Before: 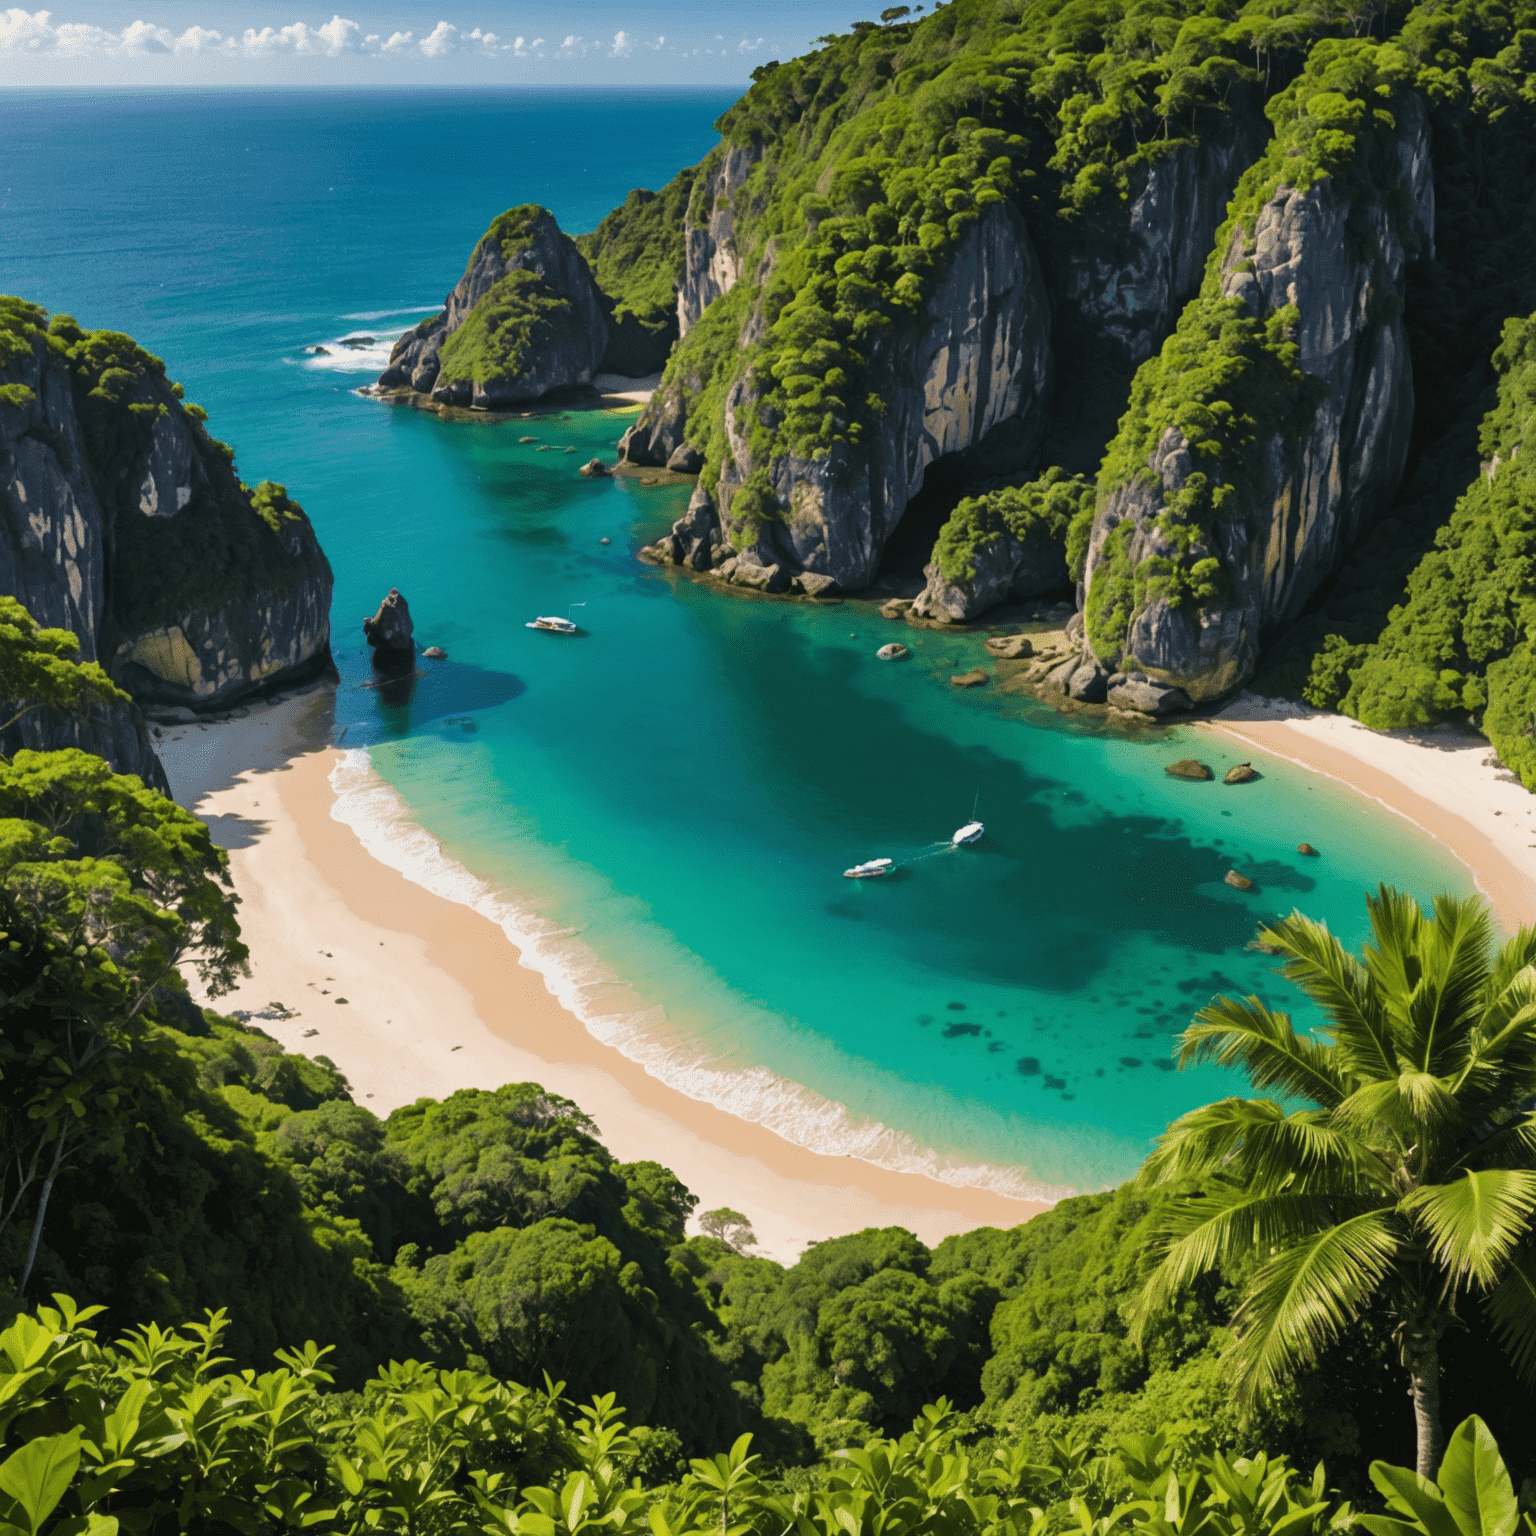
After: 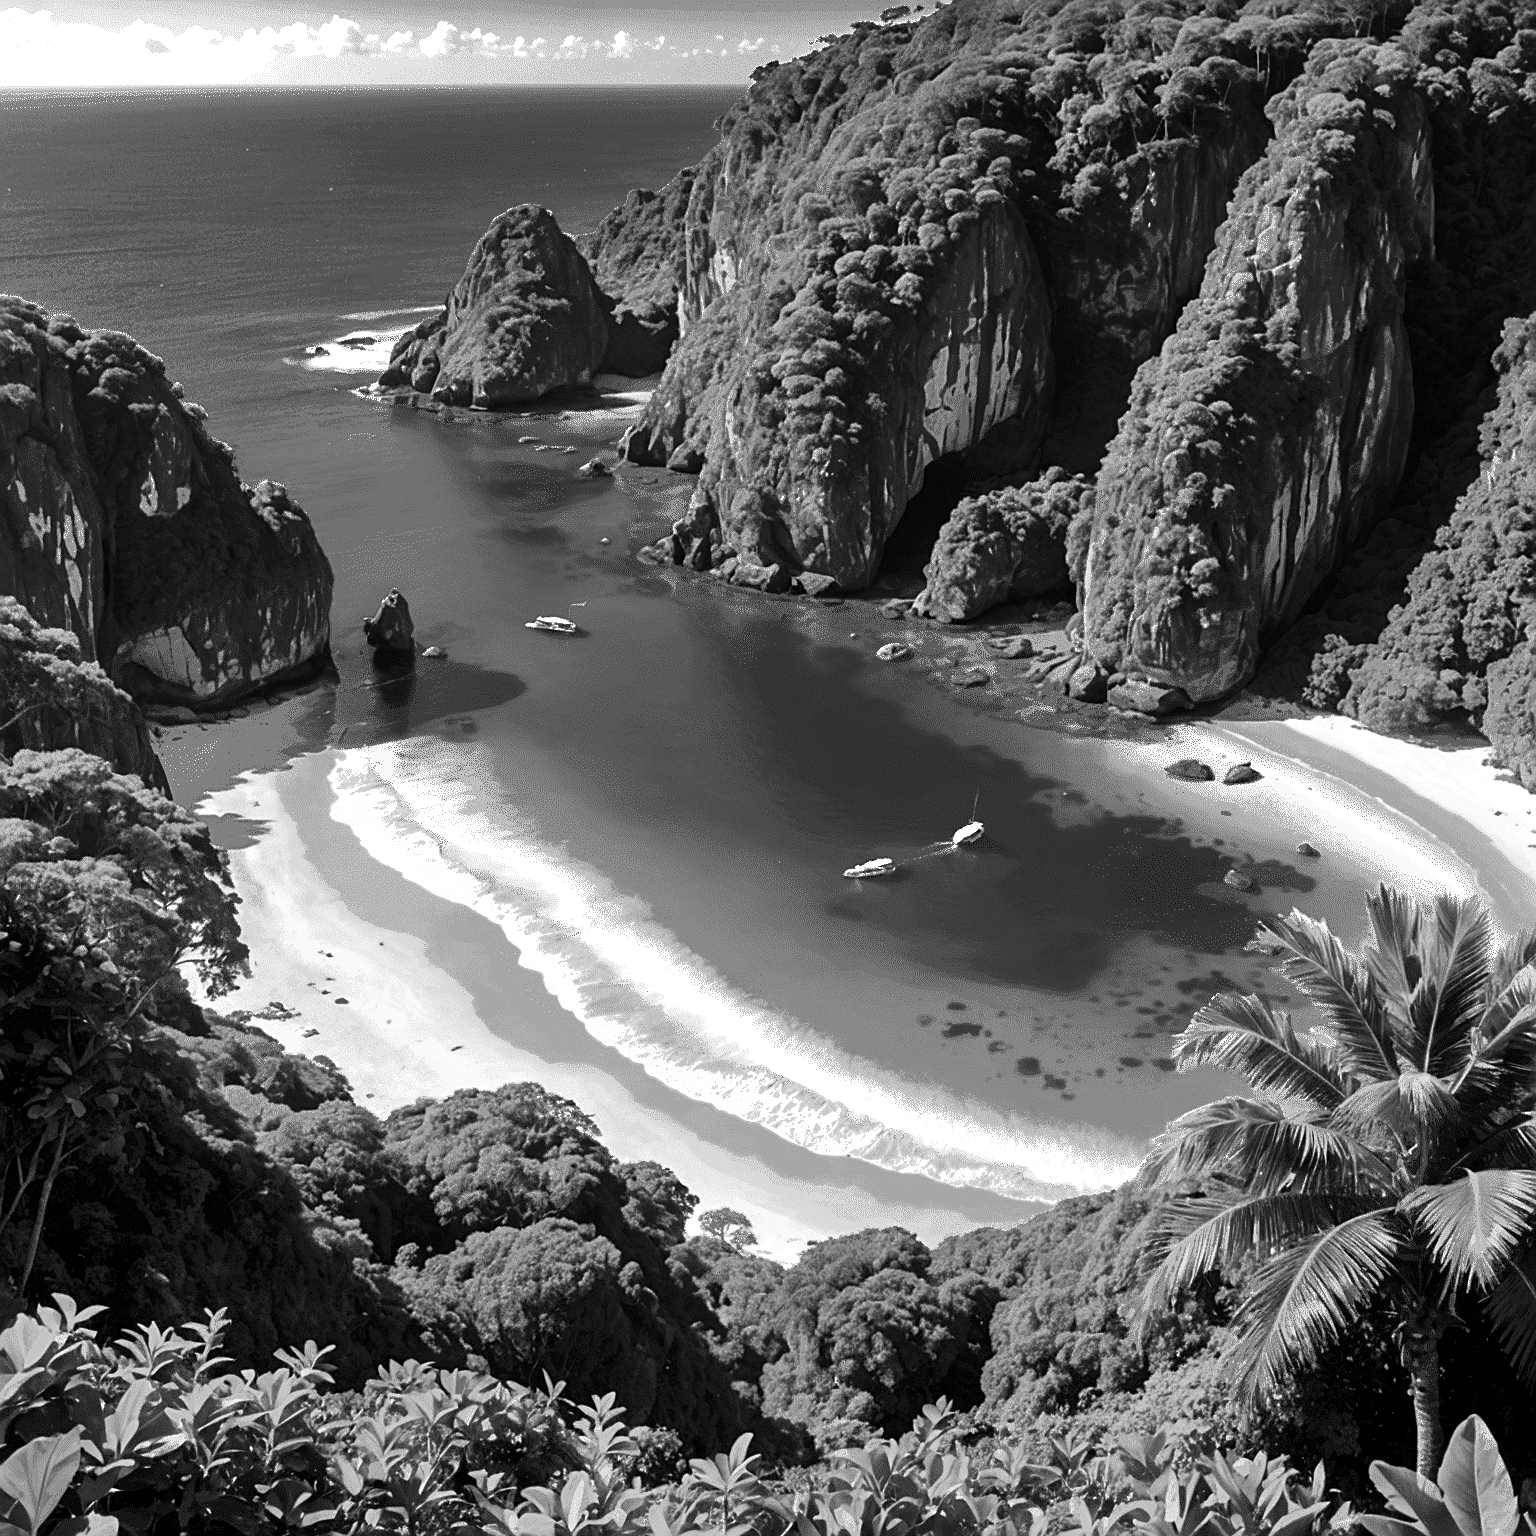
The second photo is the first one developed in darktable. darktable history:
sharpen: on, module defaults
exposure: black level correction 0, exposure 0.5 EV, compensate highlight preservation false
color balance rgb: shadows lift › chroma 2.79%, shadows lift › hue 190.66°, power › hue 171.85°, highlights gain › chroma 2.16%, highlights gain › hue 75.26°, global offset › luminance -0.51%, perceptual saturation grading › highlights -33.8%, perceptual saturation grading › mid-tones 14.98%, perceptual saturation grading › shadows 48.43%, perceptual brilliance grading › highlights 15.68%, perceptual brilliance grading › mid-tones 6.62%, perceptual brilliance grading › shadows -14.98%, global vibrance 11.32%, contrast 5.05%
shadows and highlights: shadows -10, white point adjustment 1.5, highlights 10
color zones: curves: ch0 [(0.002, 0.429) (0.121, 0.212) (0.198, 0.113) (0.276, 0.344) (0.331, 0.541) (0.41, 0.56) (0.482, 0.289) (0.619, 0.227) (0.721, 0.18) (0.821, 0.435) (0.928, 0.555) (1, 0.587)]; ch1 [(0, 0) (0.143, 0) (0.286, 0) (0.429, 0) (0.571, 0) (0.714, 0) (0.857, 0)]
